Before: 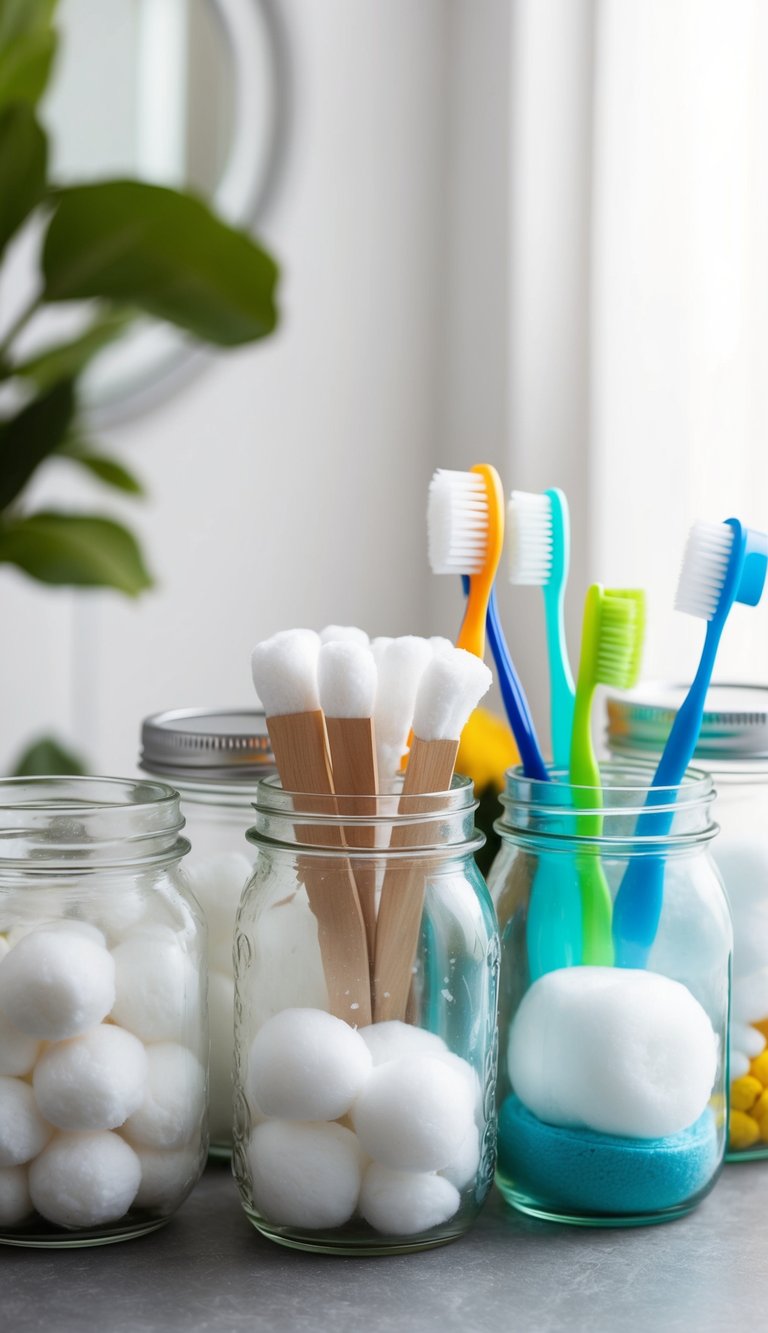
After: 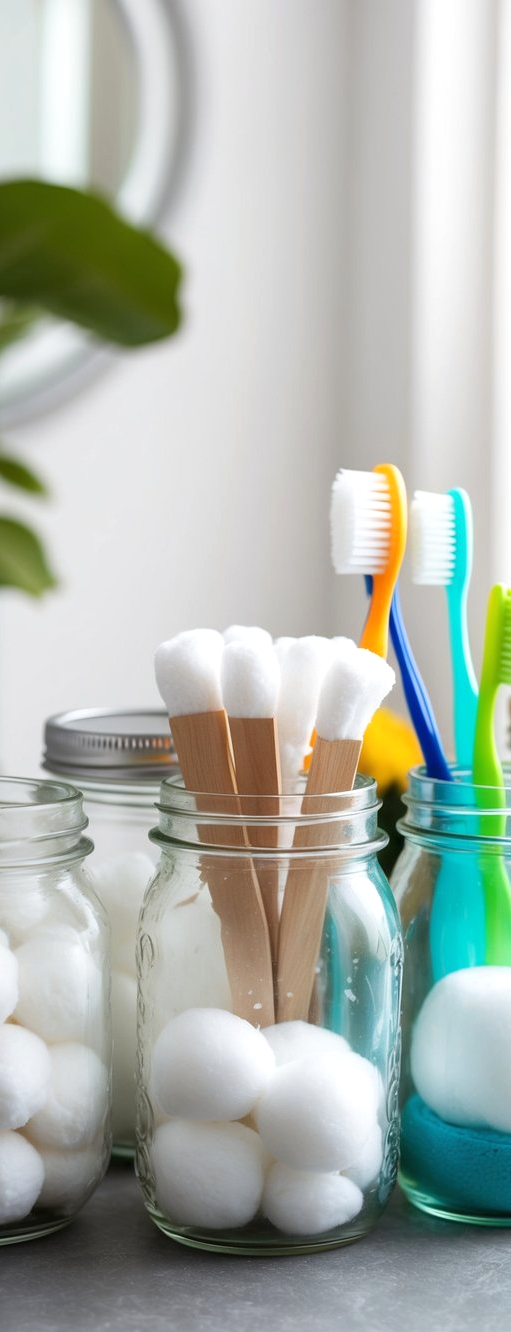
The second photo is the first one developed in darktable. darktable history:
crop and rotate: left 12.648%, right 20.685%
tone equalizer: on, module defaults
exposure: exposure 0.207 EV, compensate highlight preservation false
